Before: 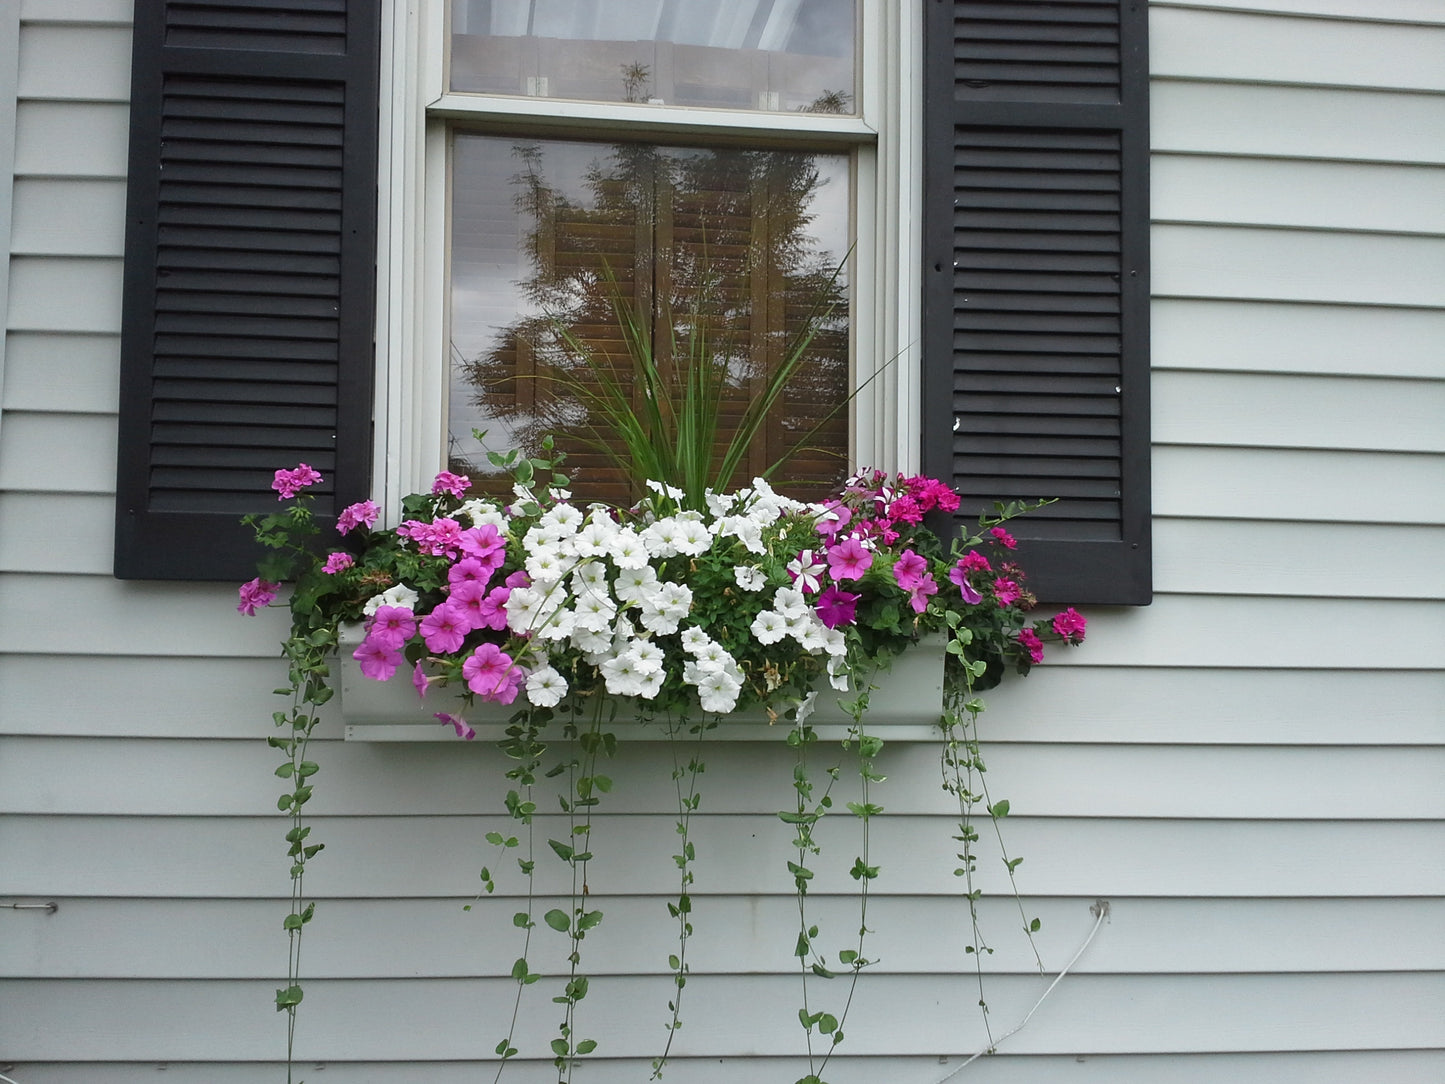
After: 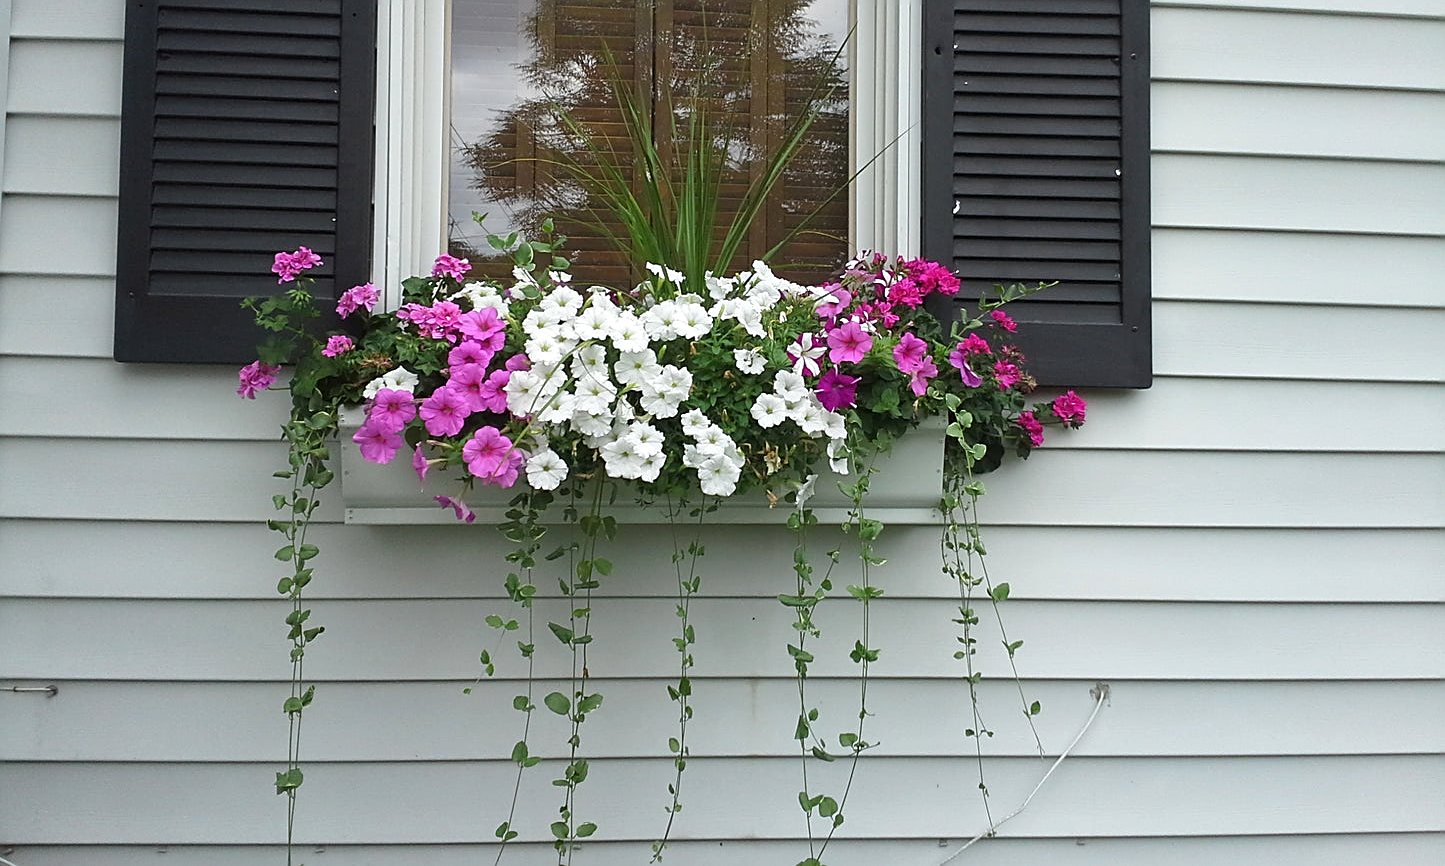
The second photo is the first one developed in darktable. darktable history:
crop and rotate: top 20.065%
sharpen: on, module defaults
exposure: exposure 0.209 EV, compensate exposure bias true, compensate highlight preservation false
